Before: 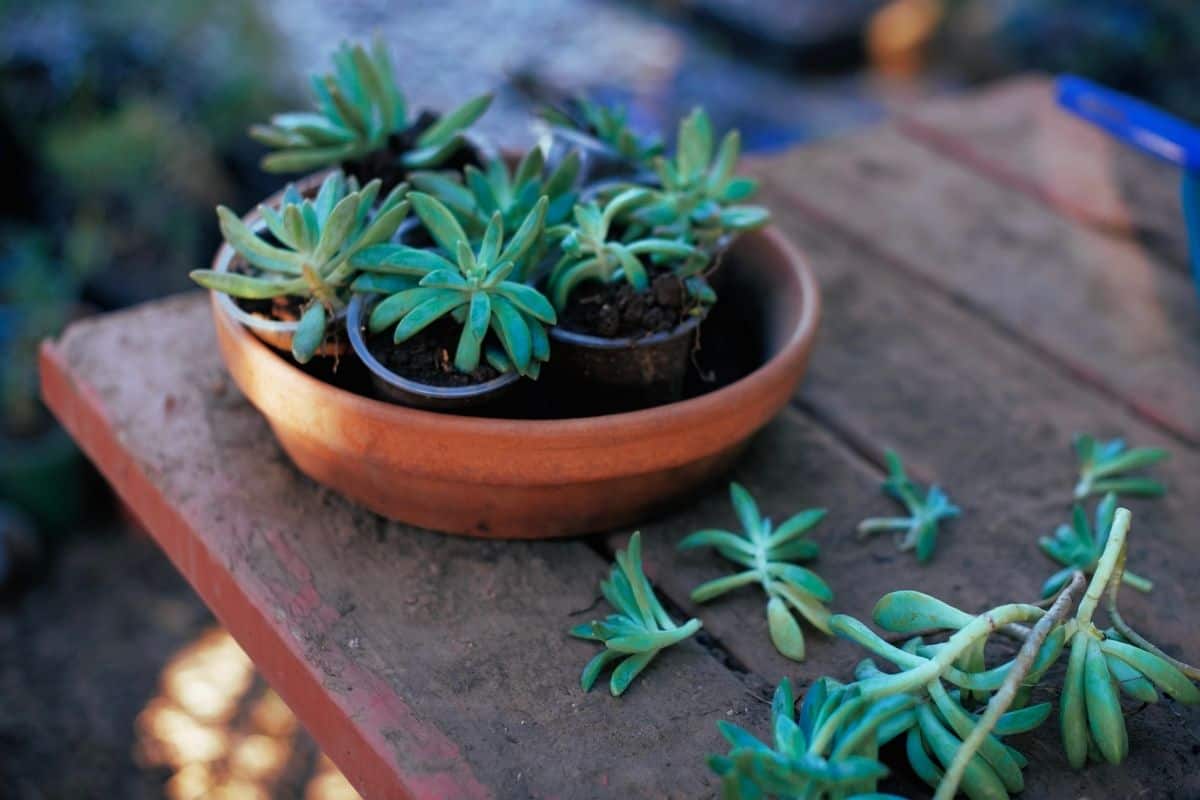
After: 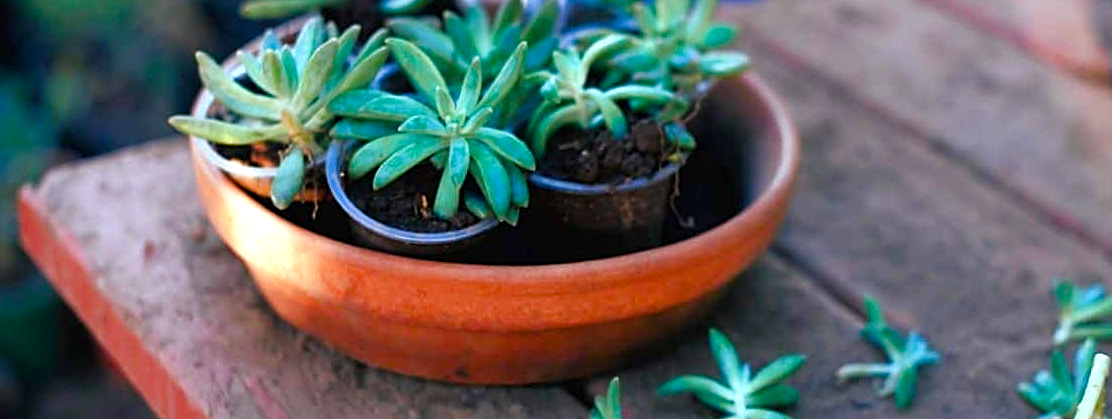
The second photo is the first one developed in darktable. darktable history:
shadows and highlights: shadows -23.09, highlights 46.02, soften with gaussian
crop: left 1.829%, top 19.342%, right 5.446%, bottom 28.224%
exposure: black level correction 0, exposure 0.7 EV, compensate exposure bias true, compensate highlight preservation false
tone curve: curves: ch0 [(0, 0) (0.253, 0.237) (1, 1)]; ch1 [(0, 0) (0.401, 0.42) (0.442, 0.47) (0.491, 0.495) (0.511, 0.523) (0.557, 0.565) (0.66, 0.683) (1, 1)]; ch2 [(0, 0) (0.394, 0.413) (0.5, 0.5) (0.578, 0.568) (1, 1)], preserve colors none
color balance rgb: perceptual saturation grading › global saturation 0.26%, perceptual saturation grading › highlights -16.749%, perceptual saturation grading › mid-tones 33.391%, perceptual saturation grading › shadows 50.383%
sharpen: on, module defaults
